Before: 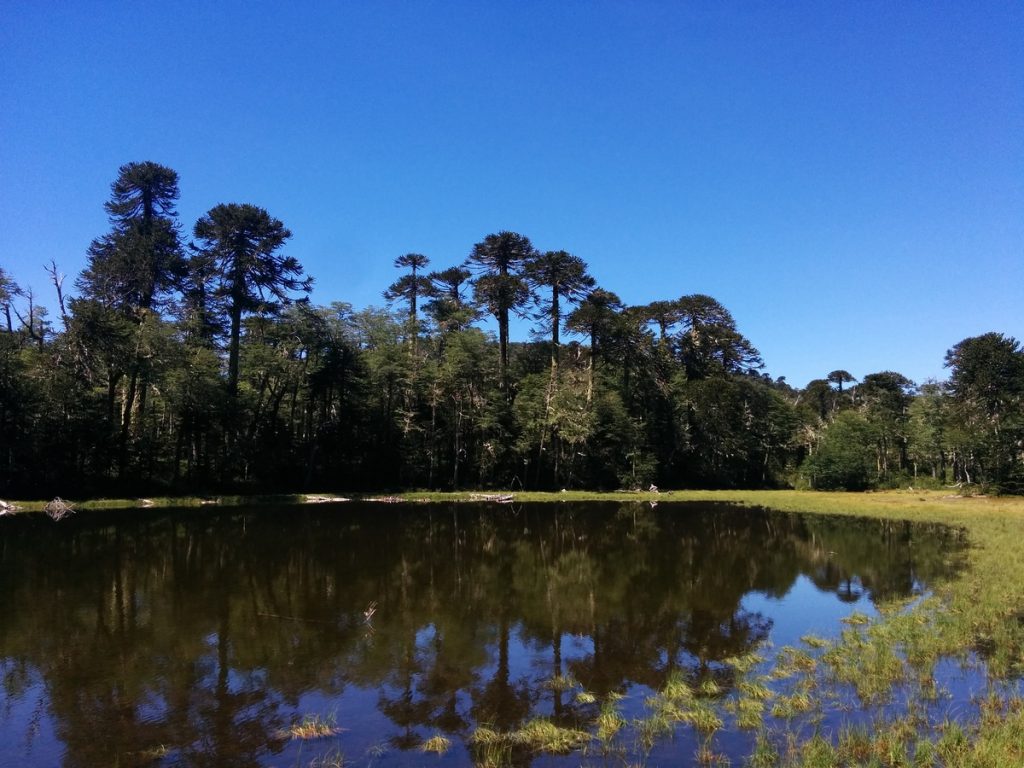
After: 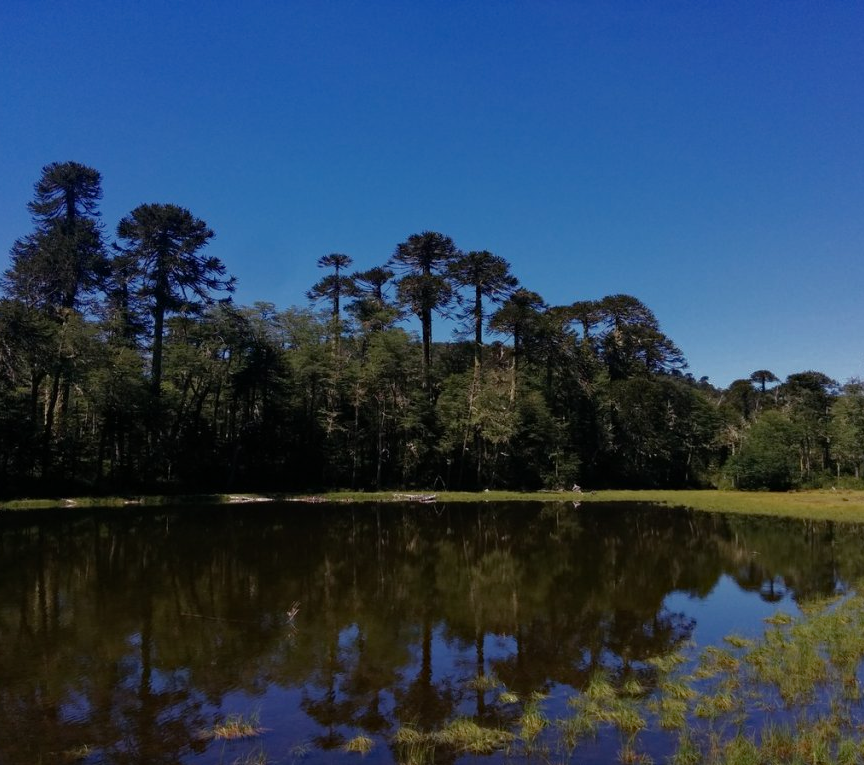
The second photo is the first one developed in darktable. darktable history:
crop: left 7.598%, right 7.873%
haze removal: compatibility mode true, adaptive false
base curve: curves: ch0 [(0, 0) (0.841, 0.609) (1, 1)]
